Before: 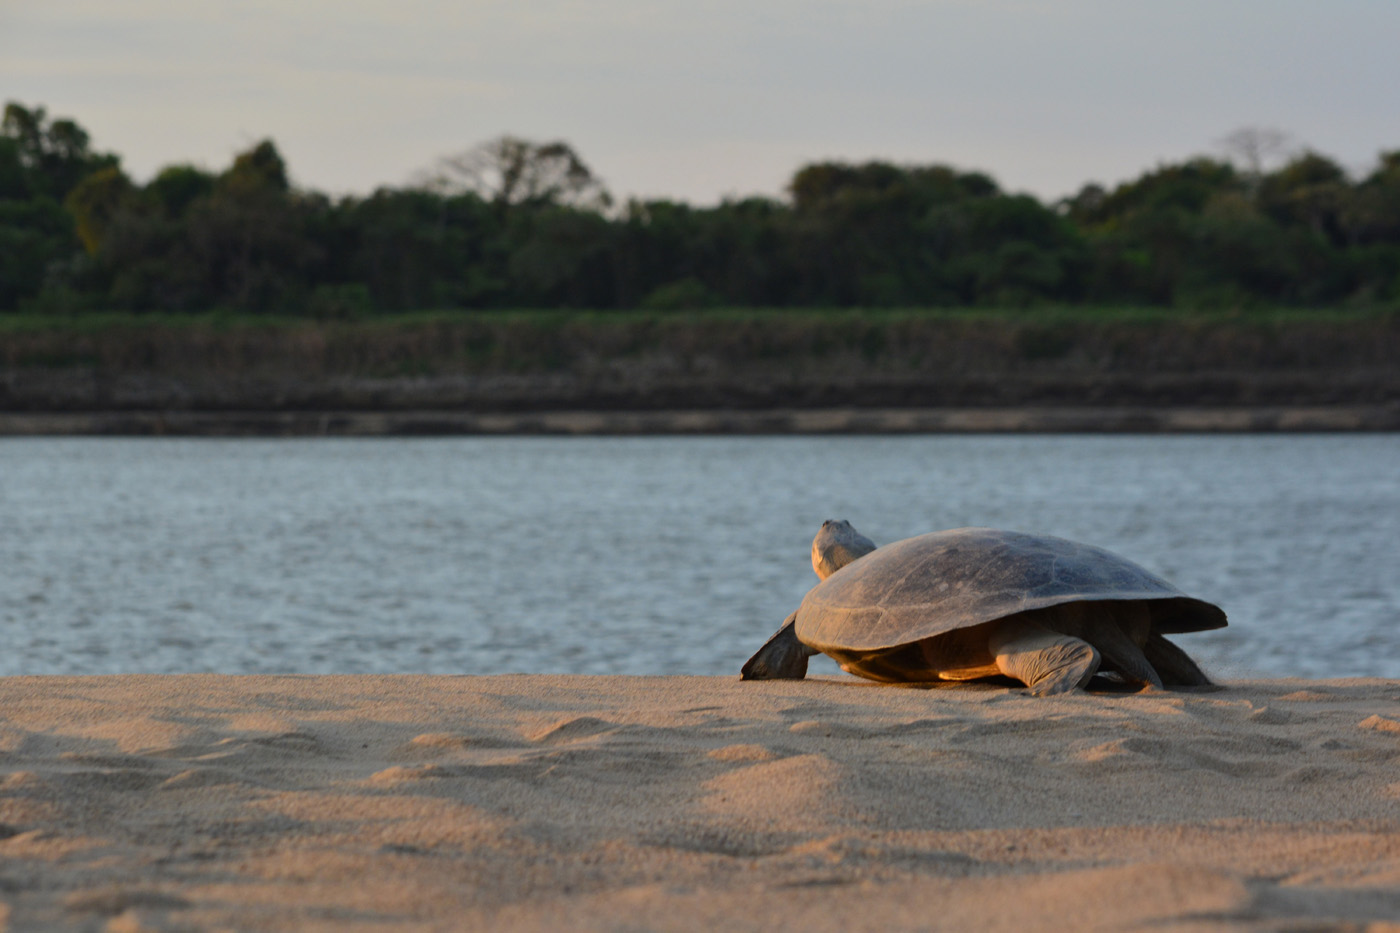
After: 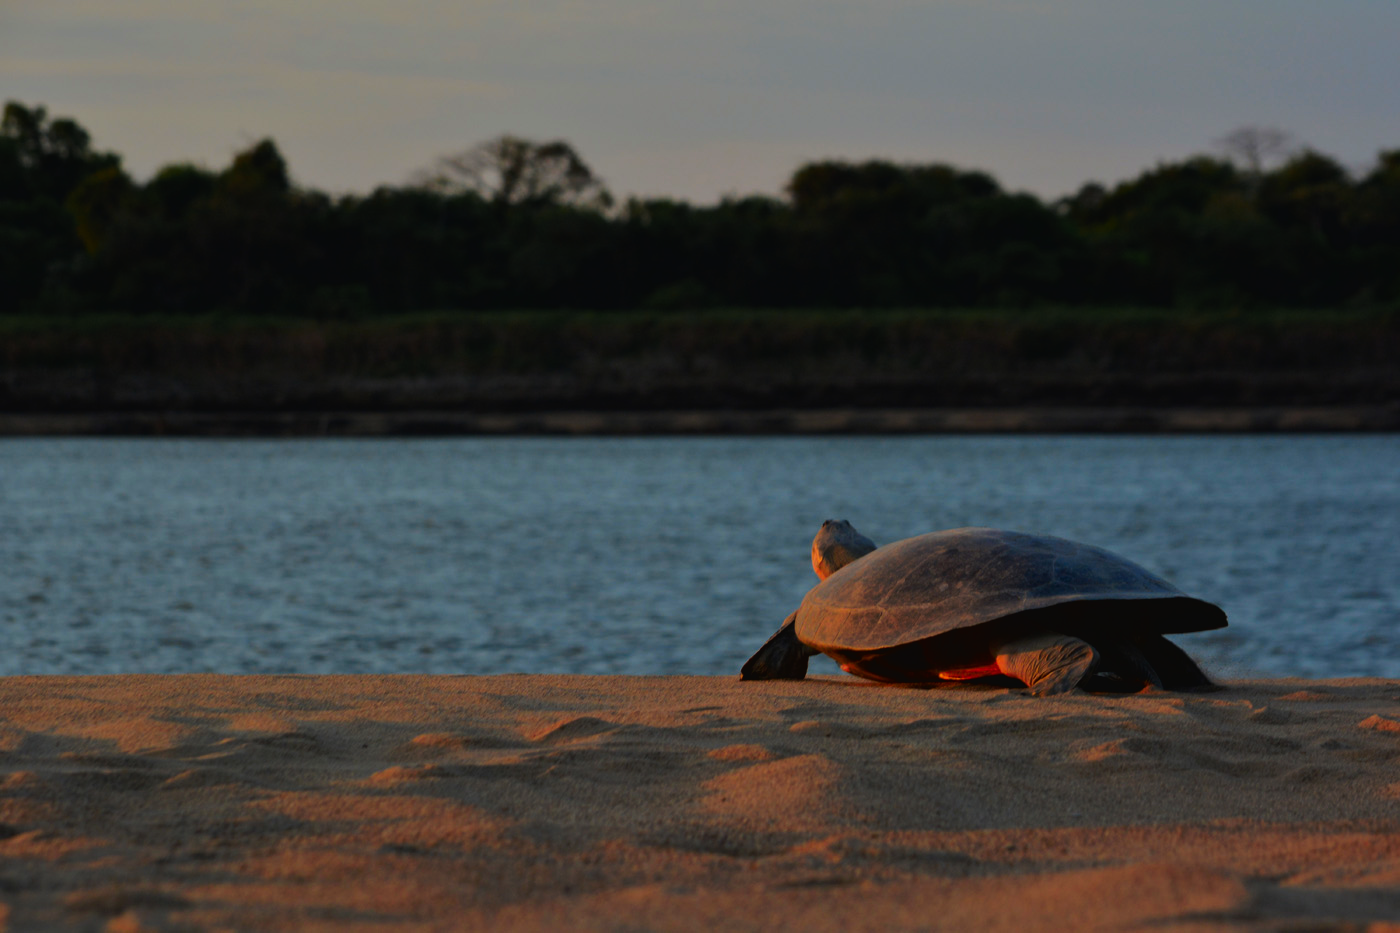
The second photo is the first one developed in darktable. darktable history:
color zones: curves: ch1 [(0.309, 0.524) (0.41, 0.329) (0.508, 0.509)]; ch2 [(0.25, 0.457) (0.75, 0.5)]
tone curve: curves: ch0 [(0, 0) (0.003, 0.006) (0.011, 0.007) (0.025, 0.01) (0.044, 0.015) (0.069, 0.023) (0.1, 0.031) (0.136, 0.045) (0.177, 0.066) (0.224, 0.098) (0.277, 0.139) (0.335, 0.194) (0.399, 0.254) (0.468, 0.346) (0.543, 0.45) (0.623, 0.56) (0.709, 0.667) (0.801, 0.78) (0.898, 0.891) (1, 1)], preserve colors none
exposure: black level correction 0.011, exposure -0.478 EV, compensate highlight preservation false
lowpass: radius 0.1, contrast 0.85, saturation 1.1, unbound 0
